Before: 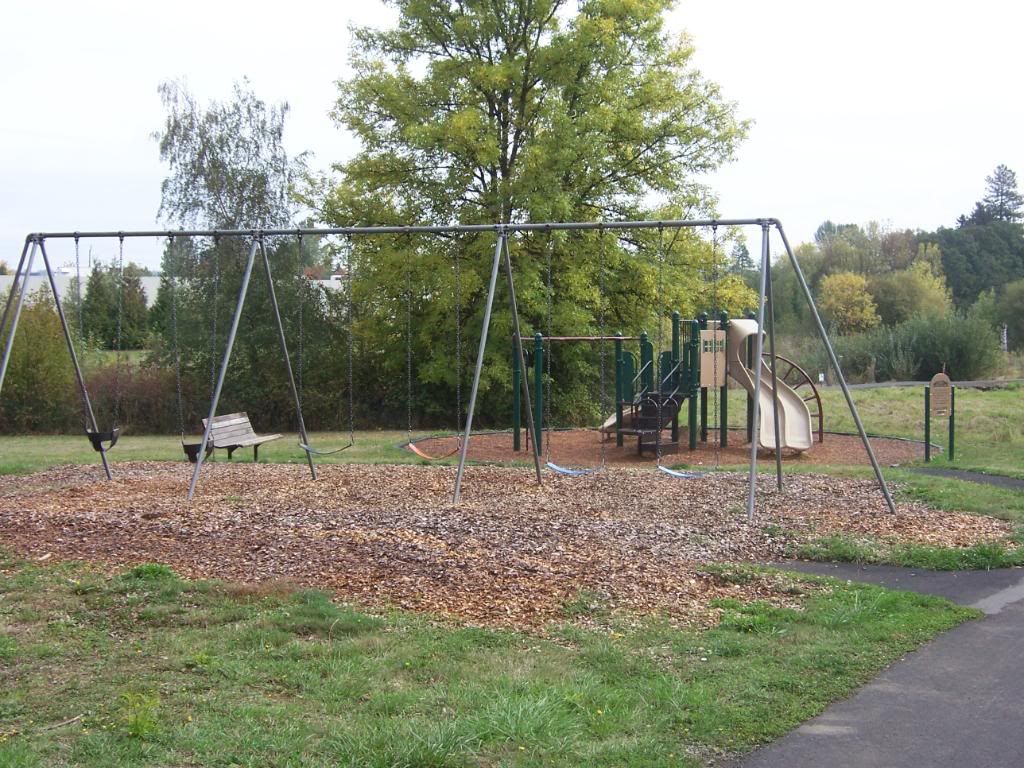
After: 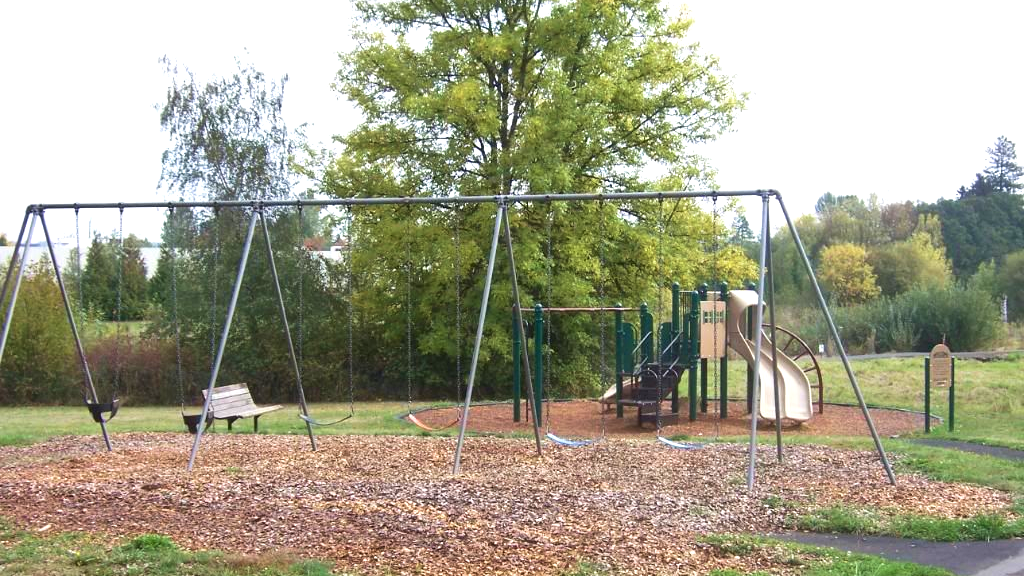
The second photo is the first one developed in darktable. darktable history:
velvia: on, module defaults
crop: top 3.857%, bottom 21.132%
exposure: black level correction 0, exposure 0.5 EV, compensate exposure bias true, compensate highlight preservation false
shadows and highlights: shadows 37.27, highlights -28.18, soften with gaussian
contrast brightness saturation: contrast 0.08, saturation 0.02
